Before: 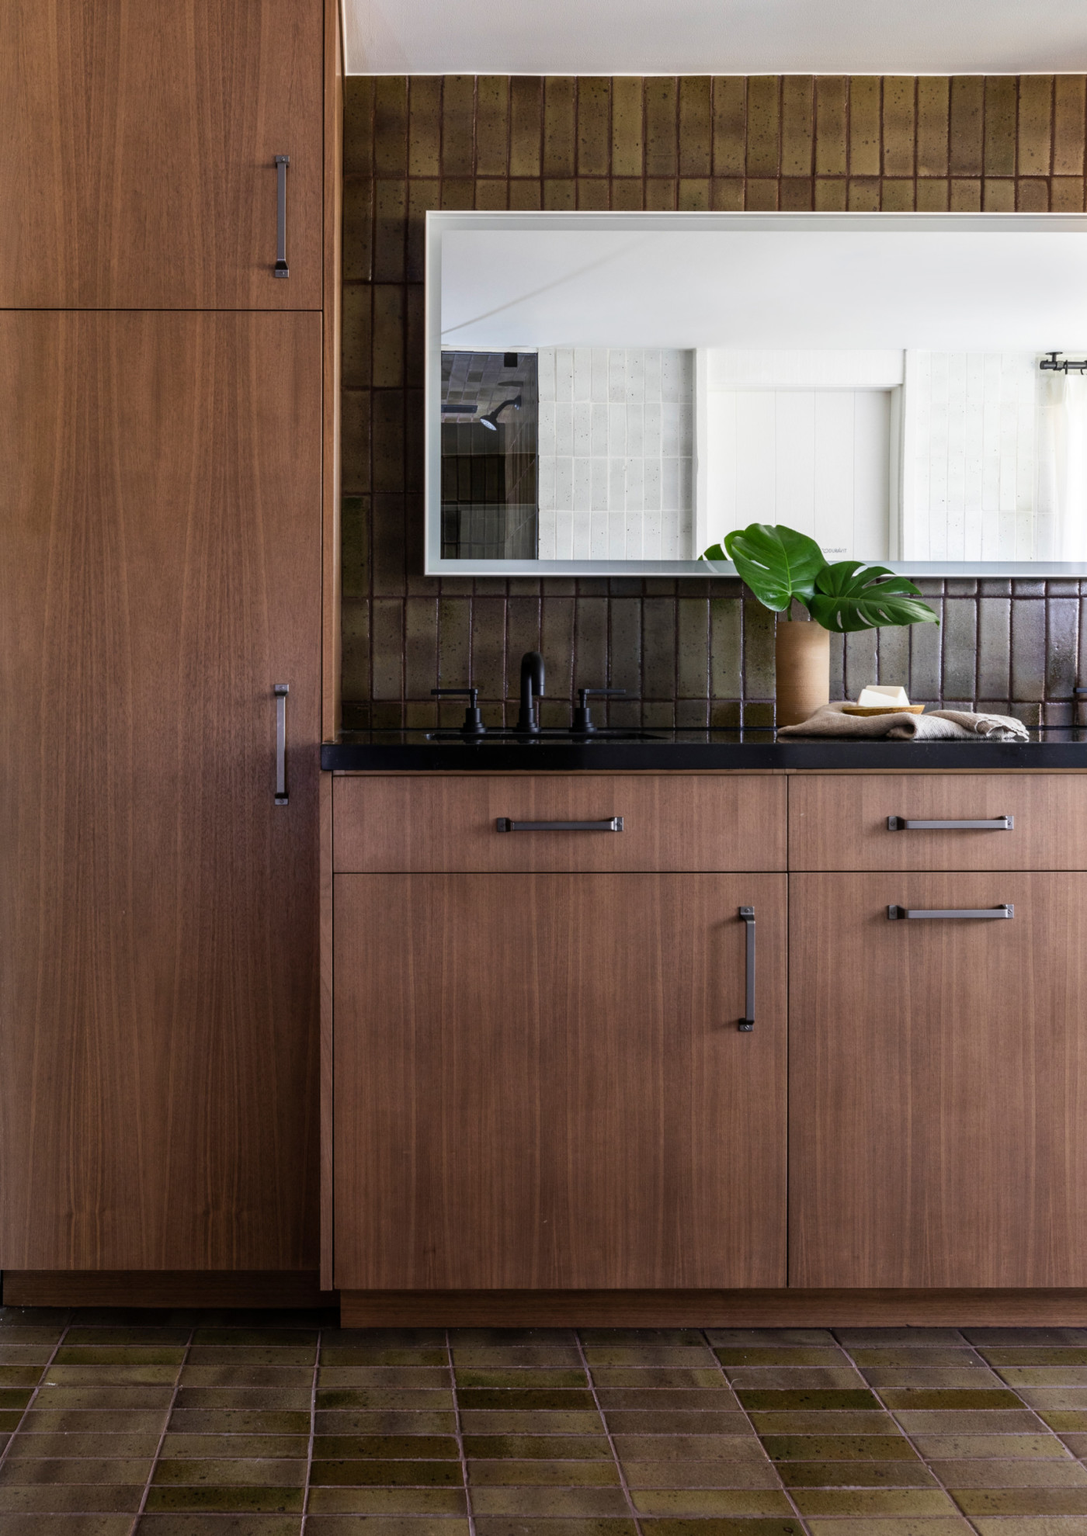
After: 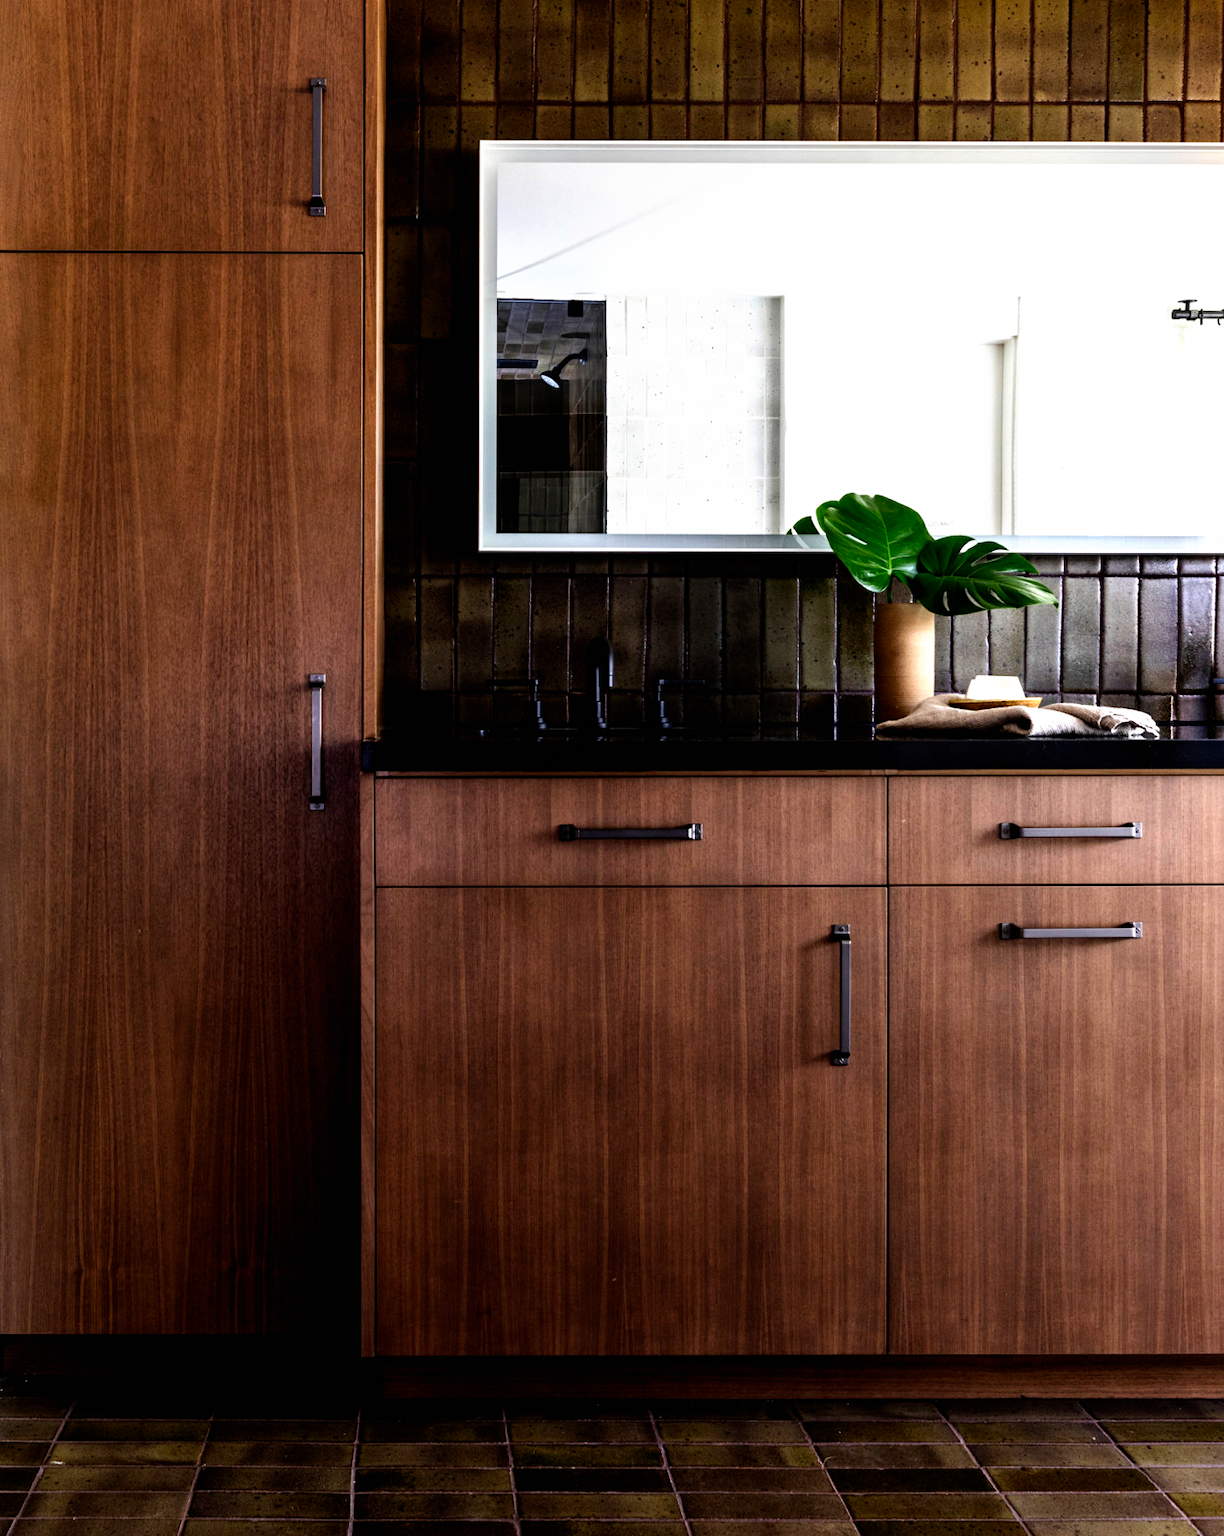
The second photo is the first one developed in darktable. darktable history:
filmic rgb: black relative exposure -8.2 EV, white relative exposure 2.2 EV, threshold 3 EV, hardness 7.11, latitude 85.74%, contrast 1.696, highlights saturation mix -4%, shadows ↔ highlights balance -2.69%, preserve chrominance no, color science v5 (2021), contrast in shadows safe, contrast in highlights safe, enable highlight reconstruction true
crop and rotate: top 5.609%, bottom 5.609%
